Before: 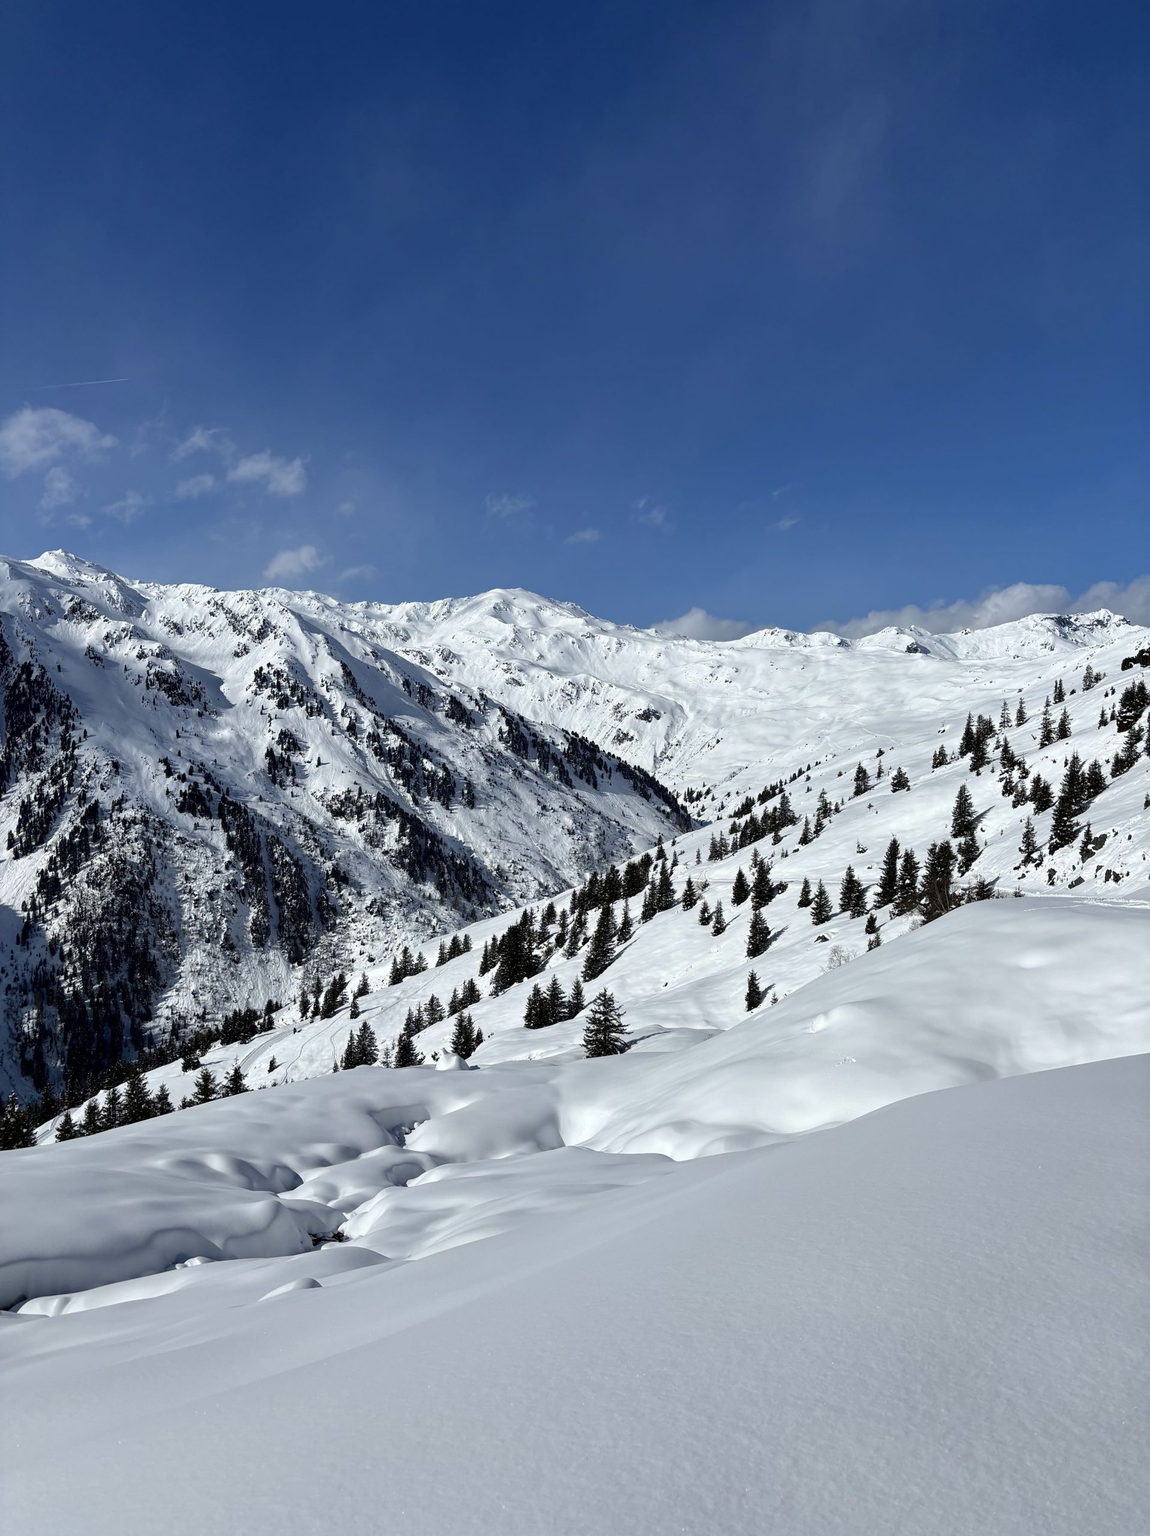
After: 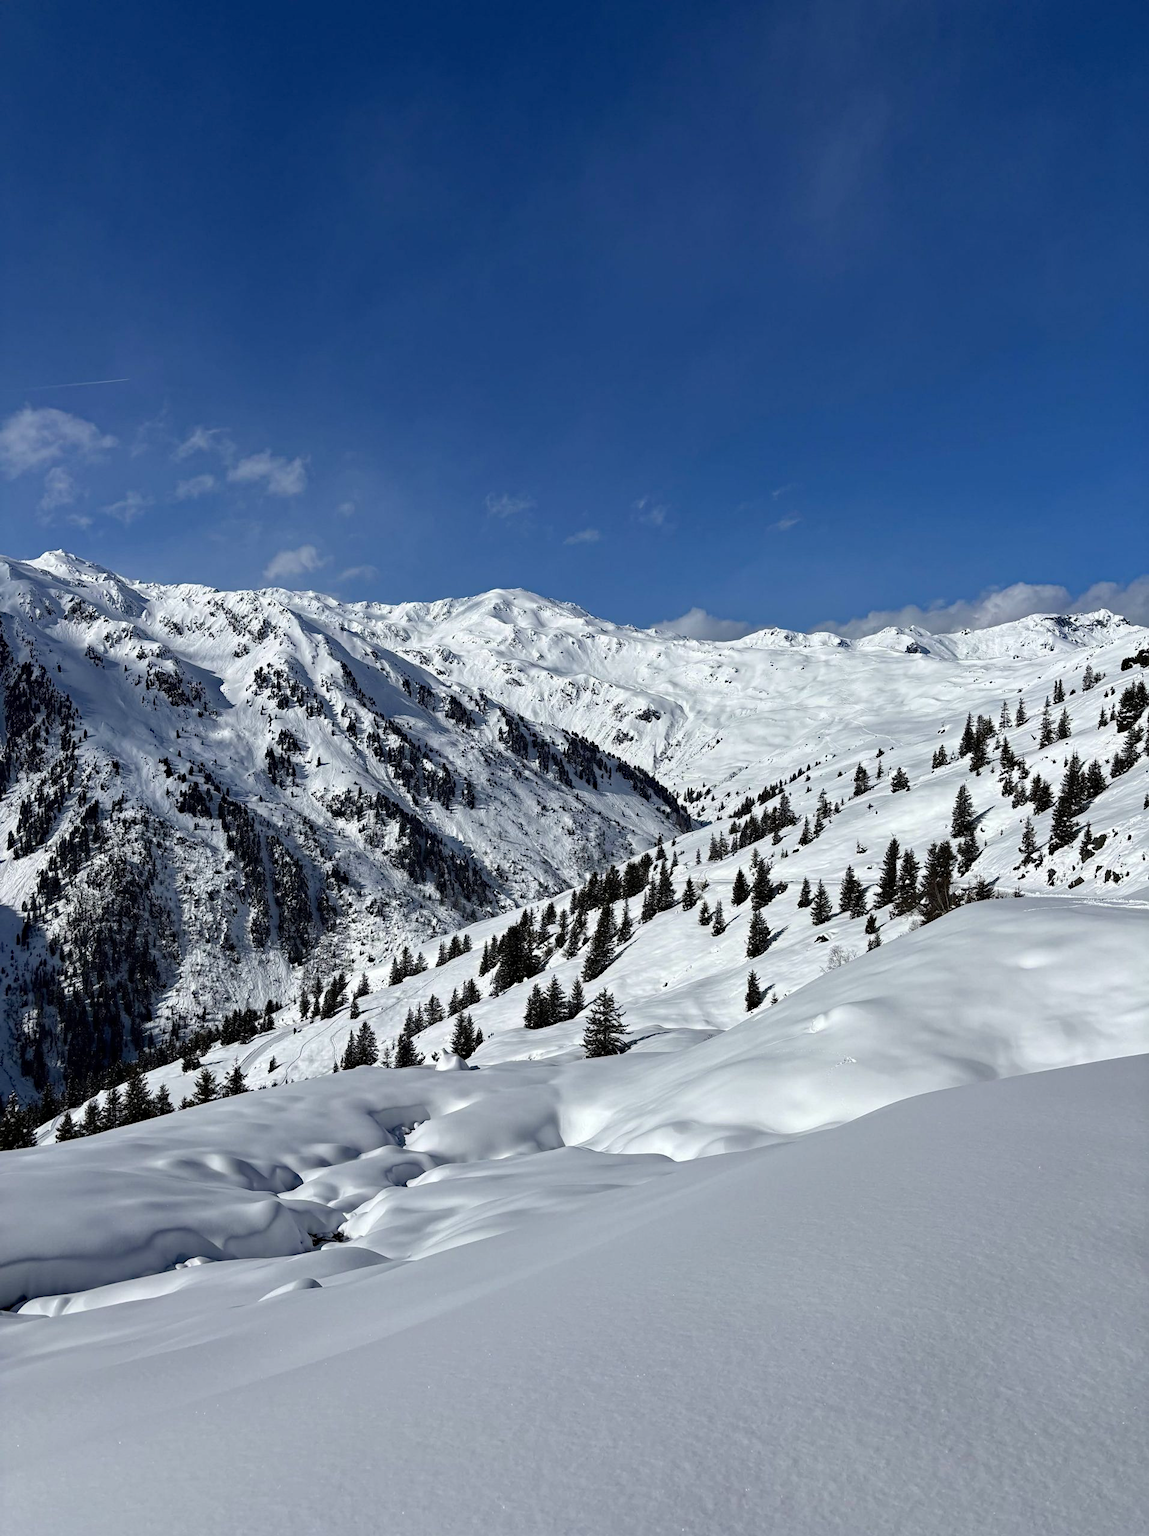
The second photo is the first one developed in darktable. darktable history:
haze removal: strength 0.289, distance 0.251, adaptive false
